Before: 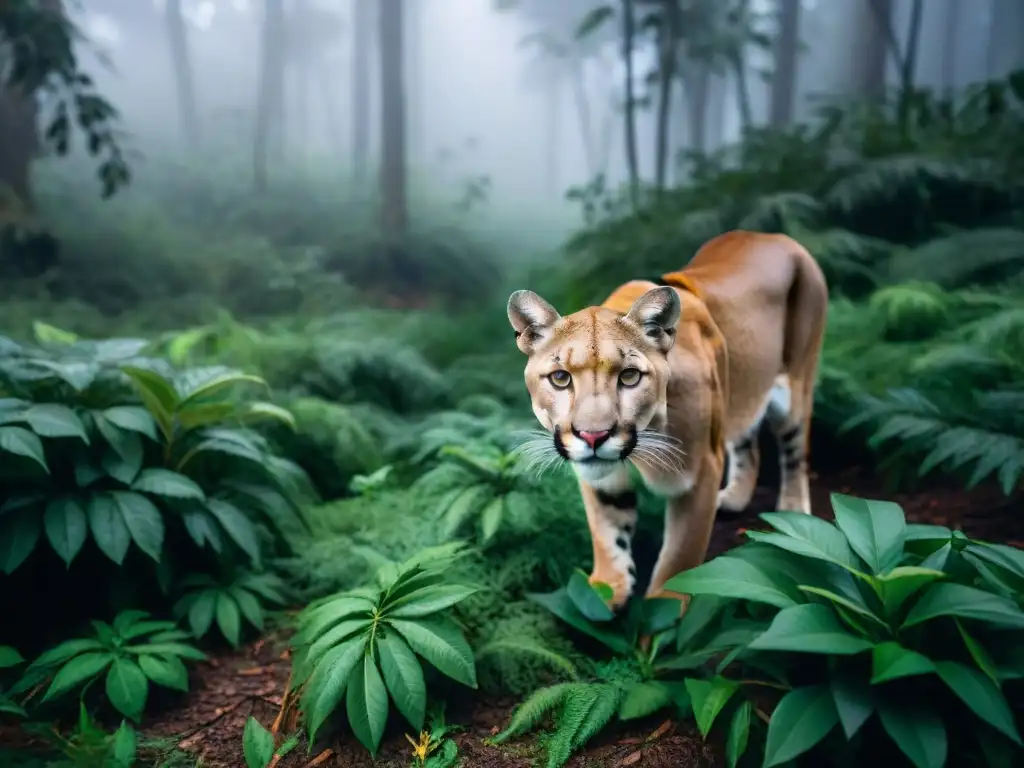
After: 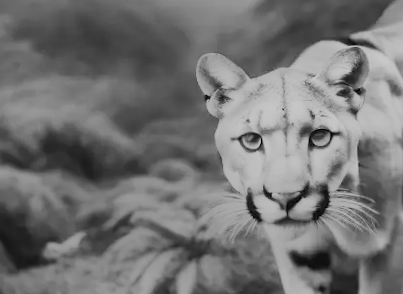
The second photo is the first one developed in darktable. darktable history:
color balance: output saturation 120%
white balance: red 0.926, green 1.003, blue 1.133
rotate and perspective: rotation -1.42°, crop left 0.016, crop right 0.984, crop top 0.035, crop bottom 0.965
base curve: curves: ch0 [(0, 0) (0.088, 0.125) (0.176, 0.251) (0.354, 0.501) (0.613, 0.749) (1, 0.877)], preserve colors none
monochrome: a 79.32, b 81.83, size 1.1
exposure: black level correction 0, exposure 1 EV, compensate highlight preservation false
crop: left 30%, top 30%, right 30%, bottom 30%
